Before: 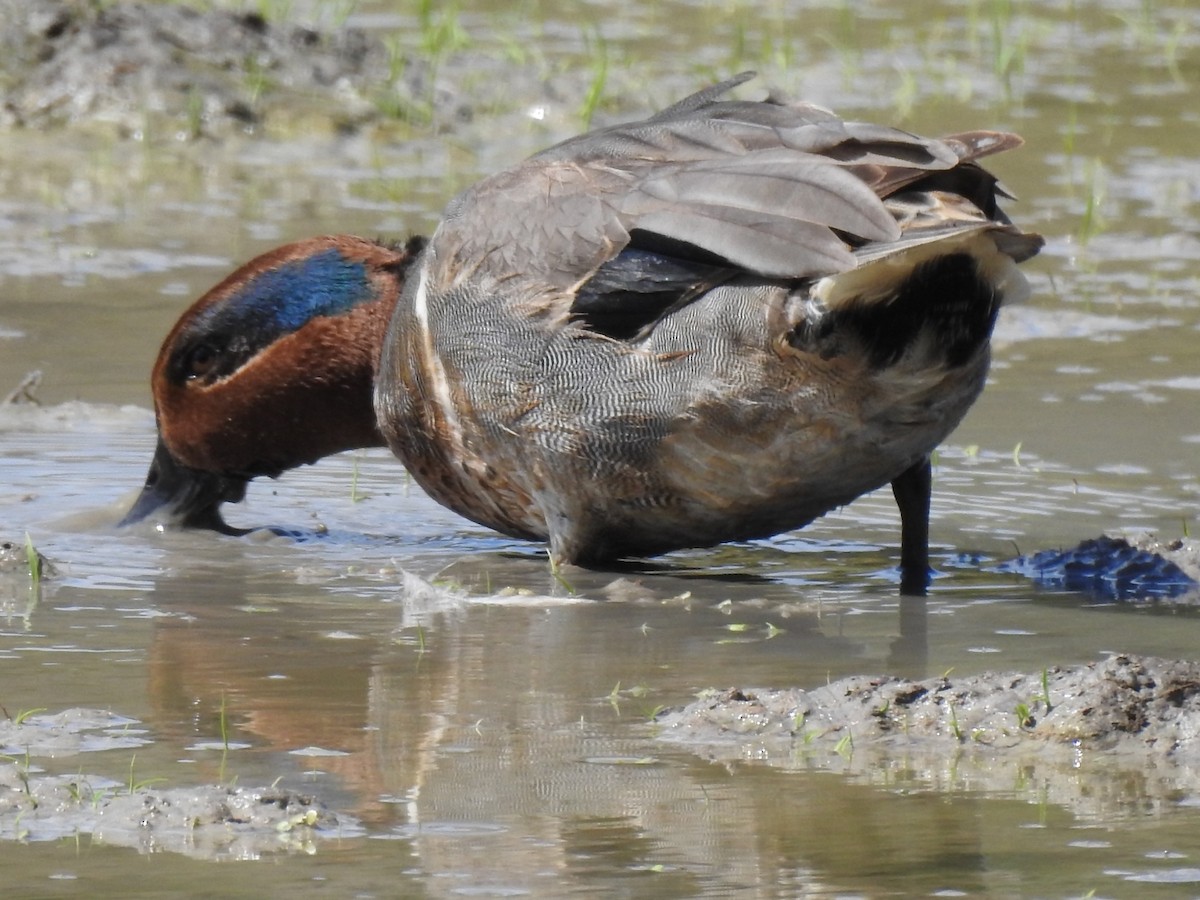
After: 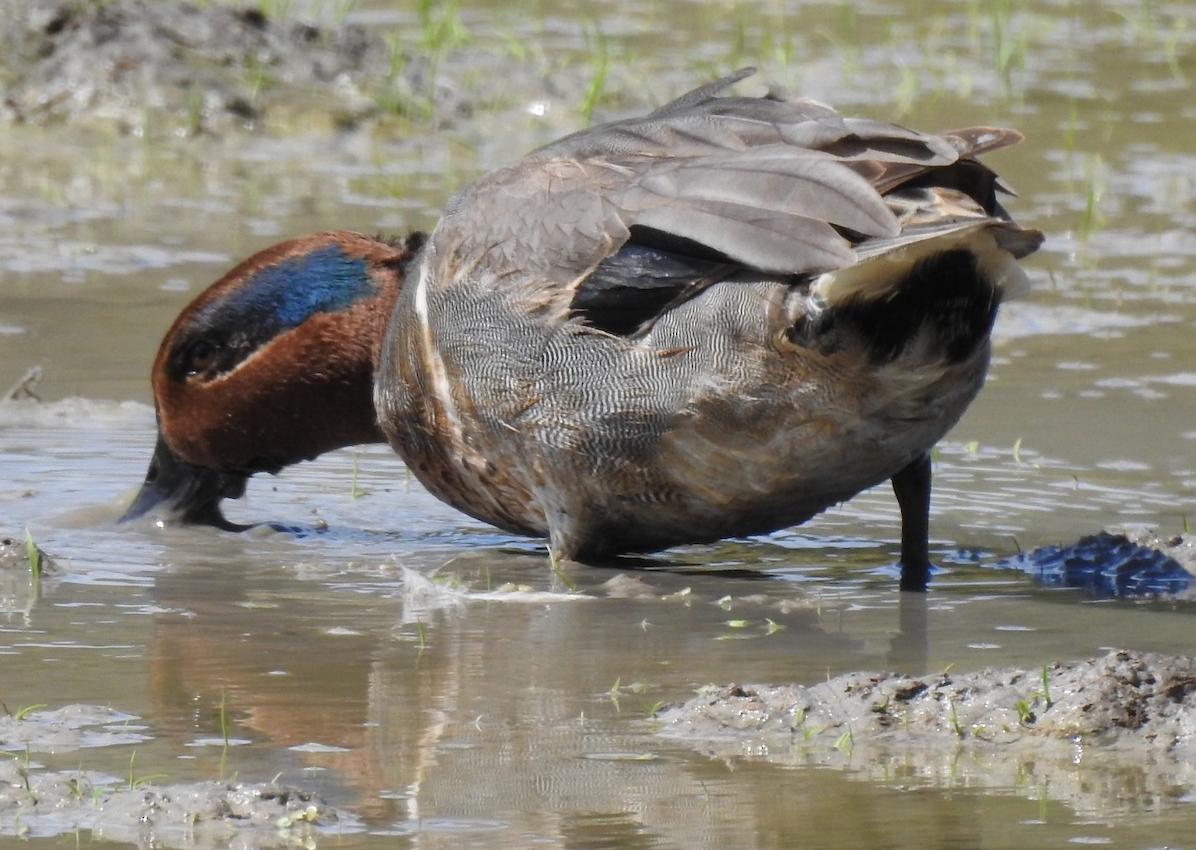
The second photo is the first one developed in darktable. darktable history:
crop: top 0.452%, right 0.265%, bottom 5.095%
